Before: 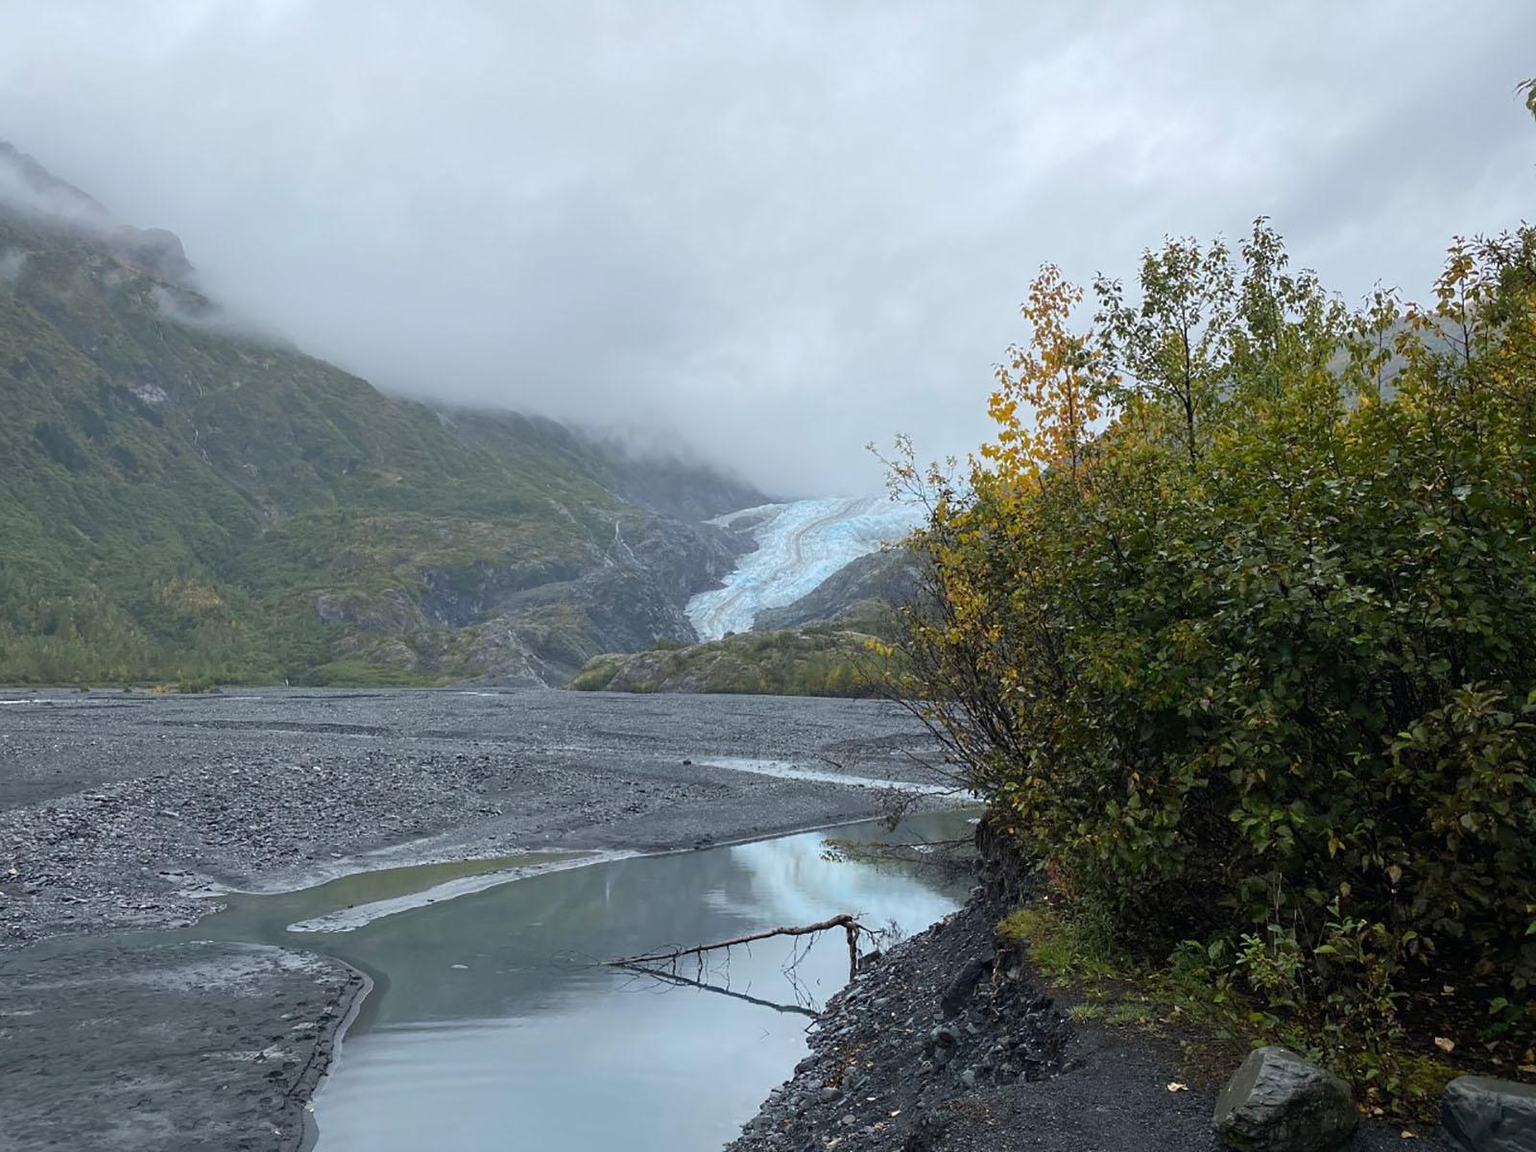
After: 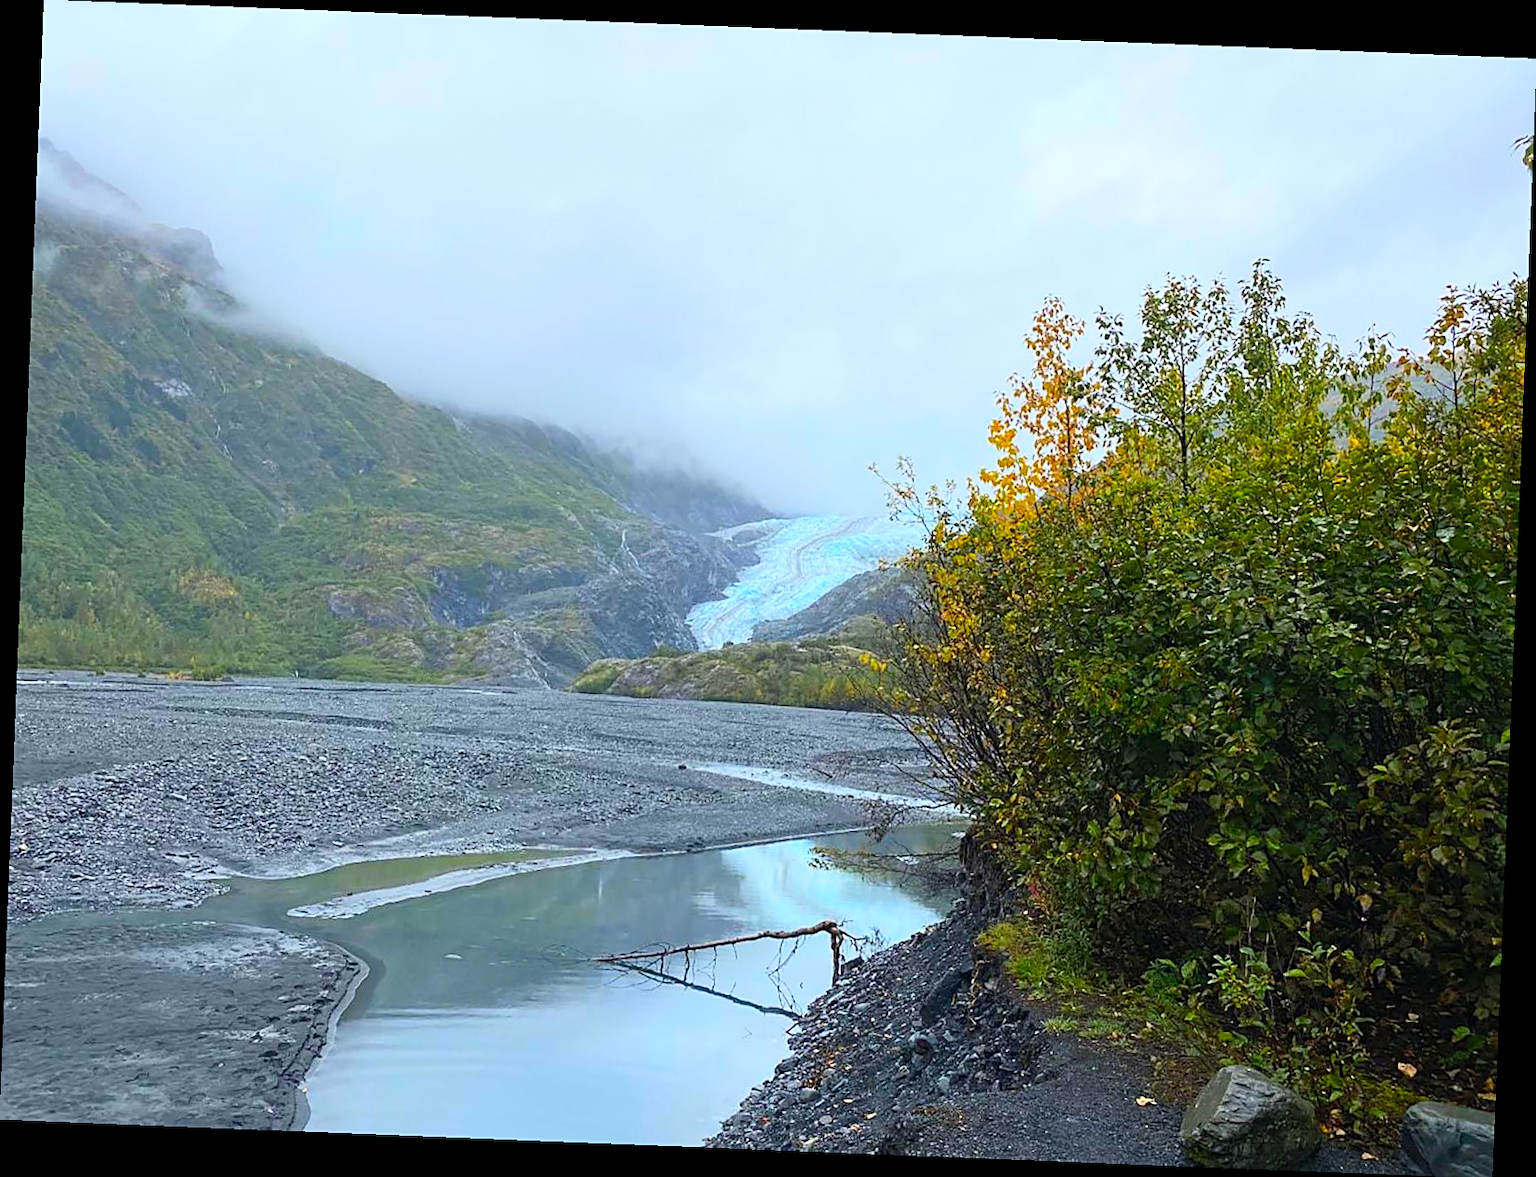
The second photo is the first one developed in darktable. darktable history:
sharpen: on, module defaults
rotate and perspective: rotation 2.27°, automatic cropping off
contrast brightness saturation: contrast 0.2, brightness 0.2, saturation 0.8
